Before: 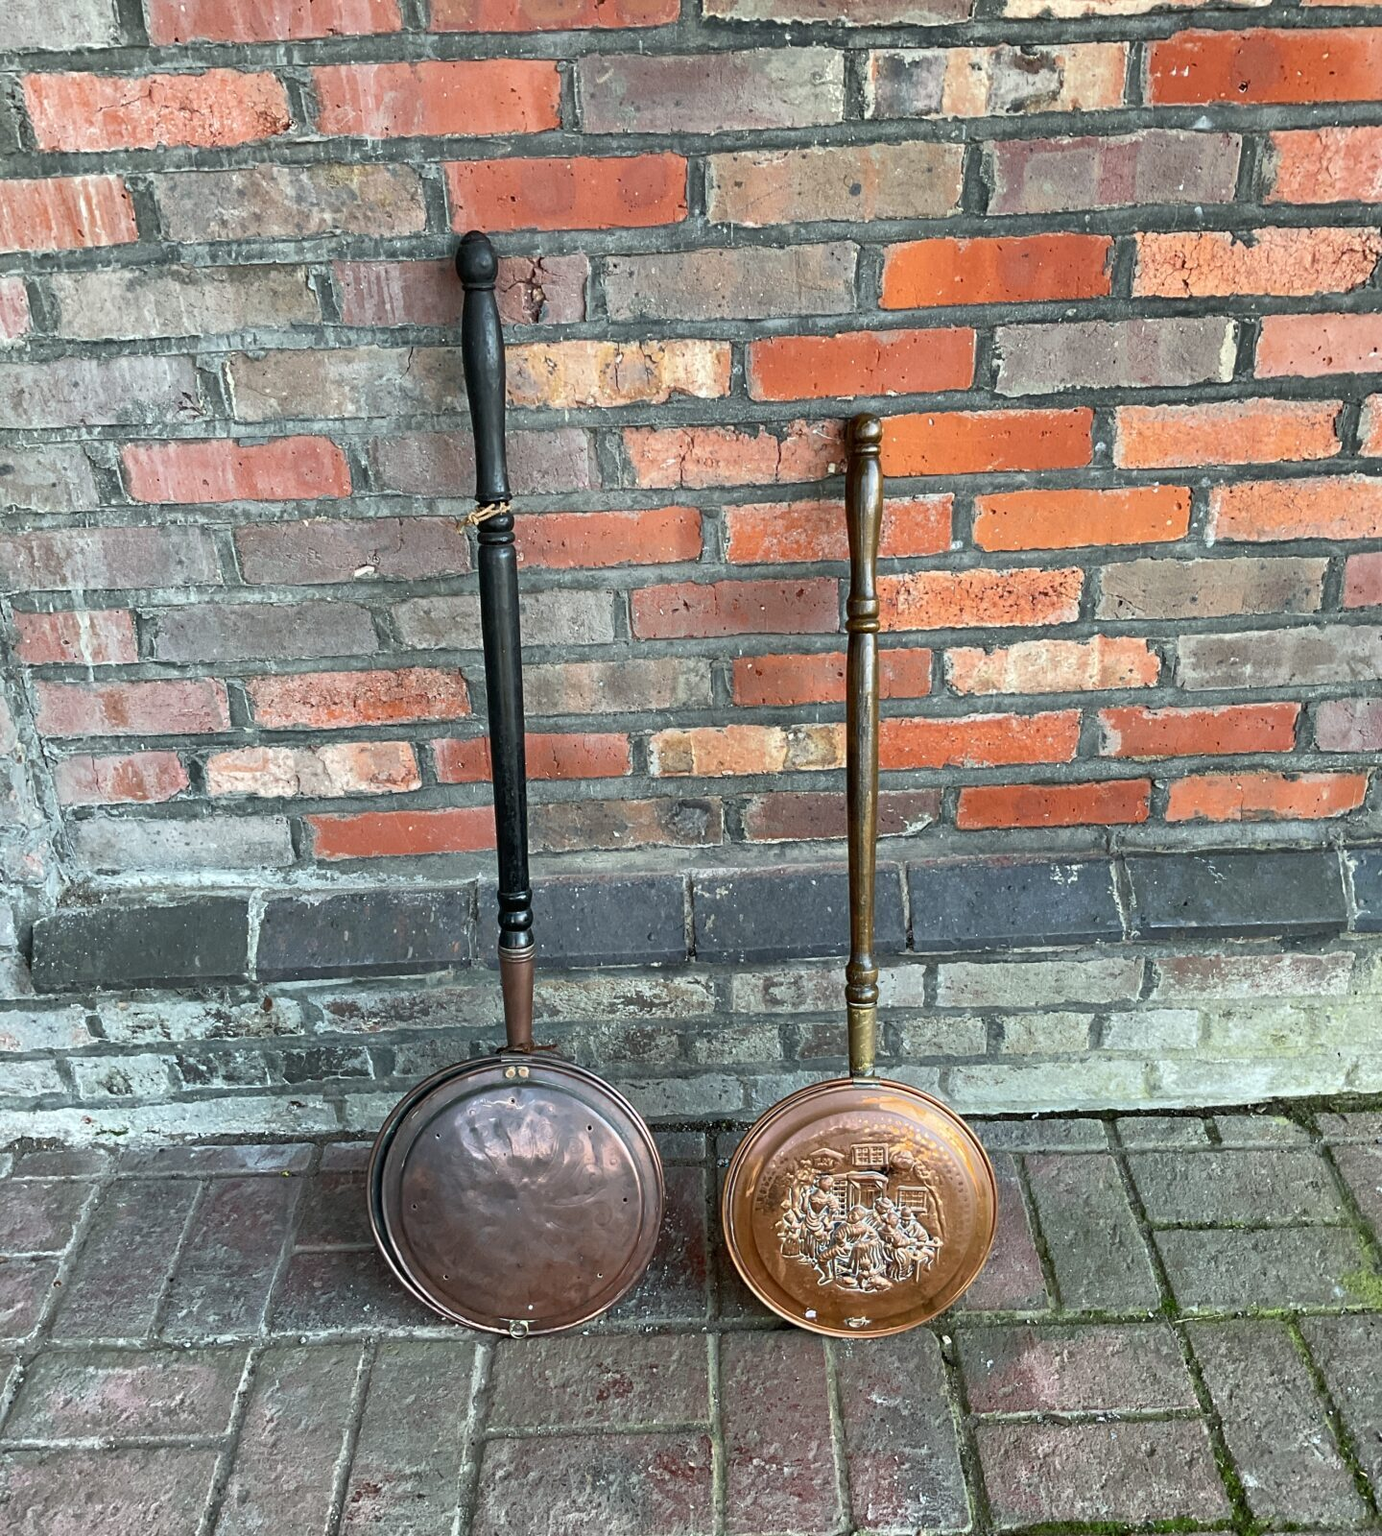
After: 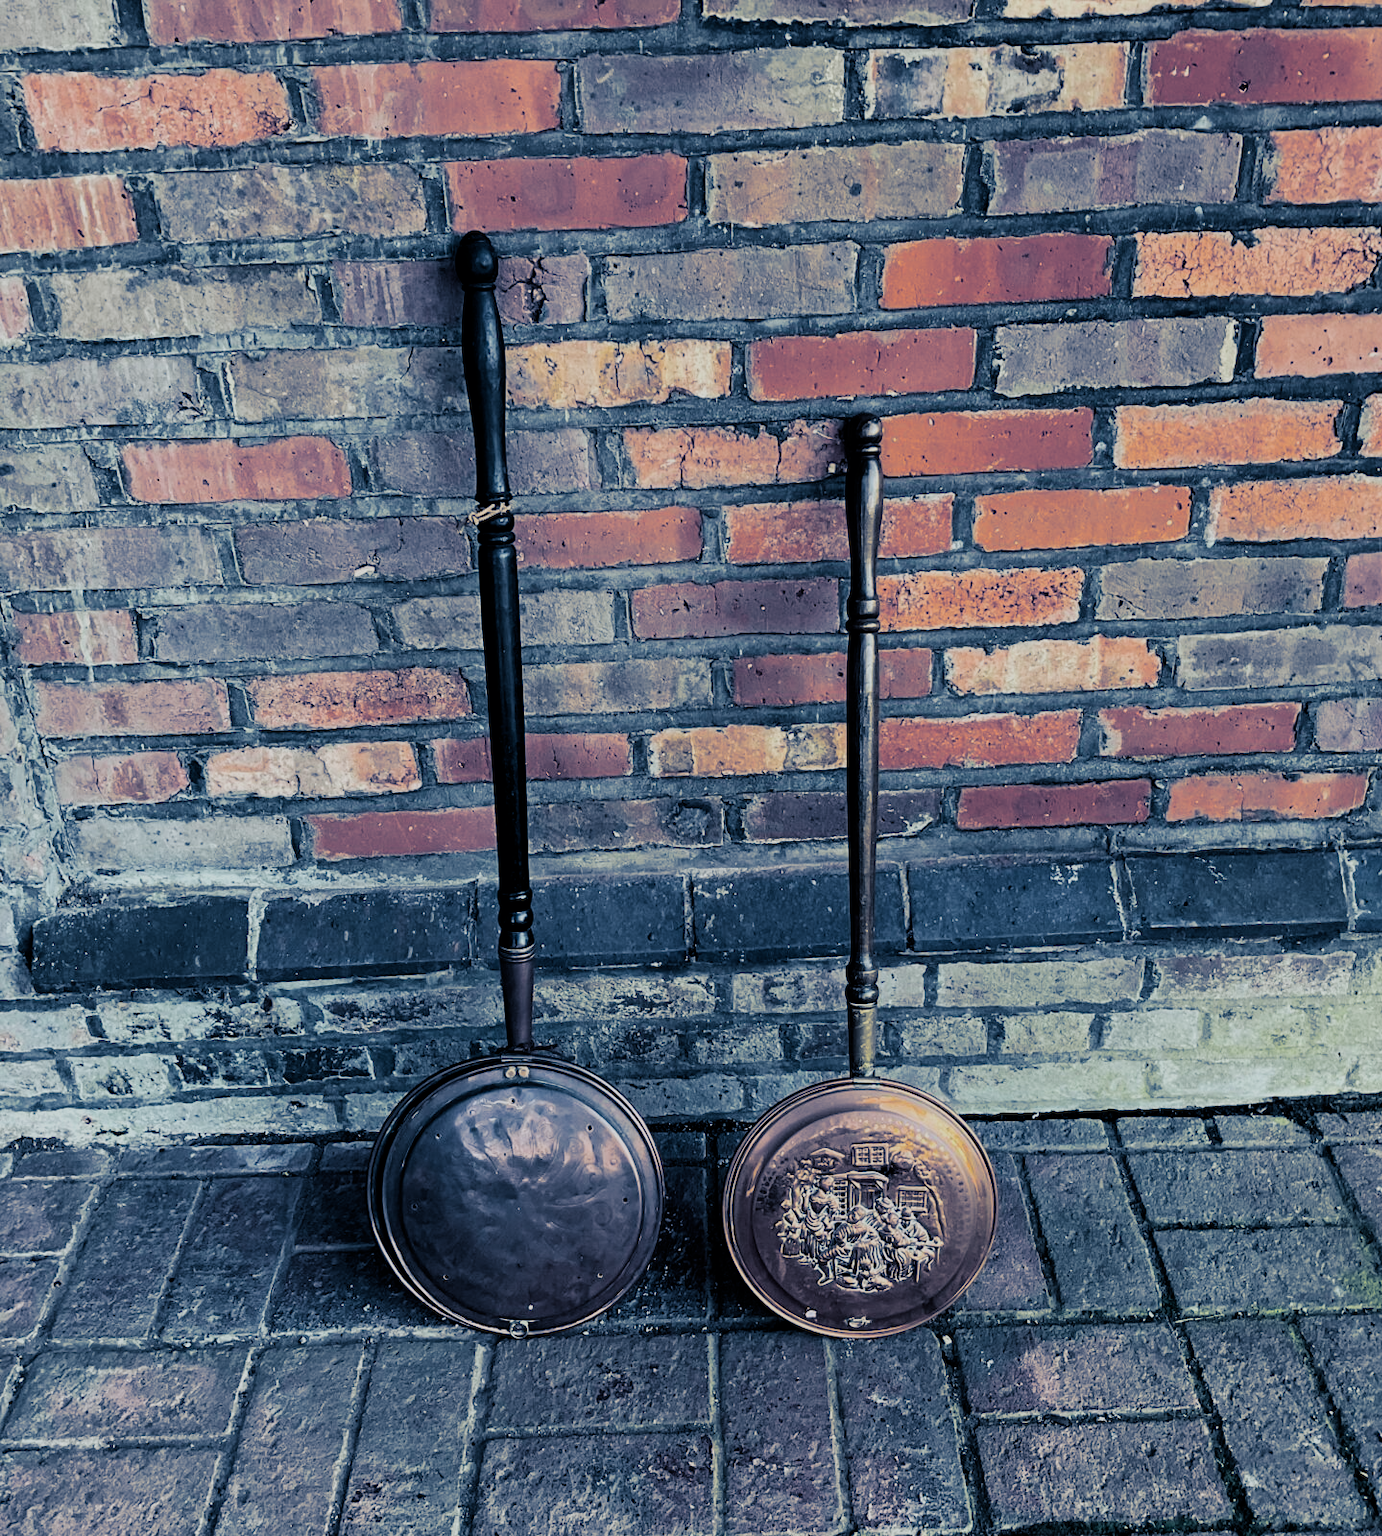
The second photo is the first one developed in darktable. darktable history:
filmic rgb: black relative exposure -5 EV, hardness 2.88, contrast 1.3, highlights saturation mix -30%
split-toning: shadows › hue 226.8°, shadows › saturation 0.84
exposure: exposure -0.462 EV, compensate highlight preservation false
